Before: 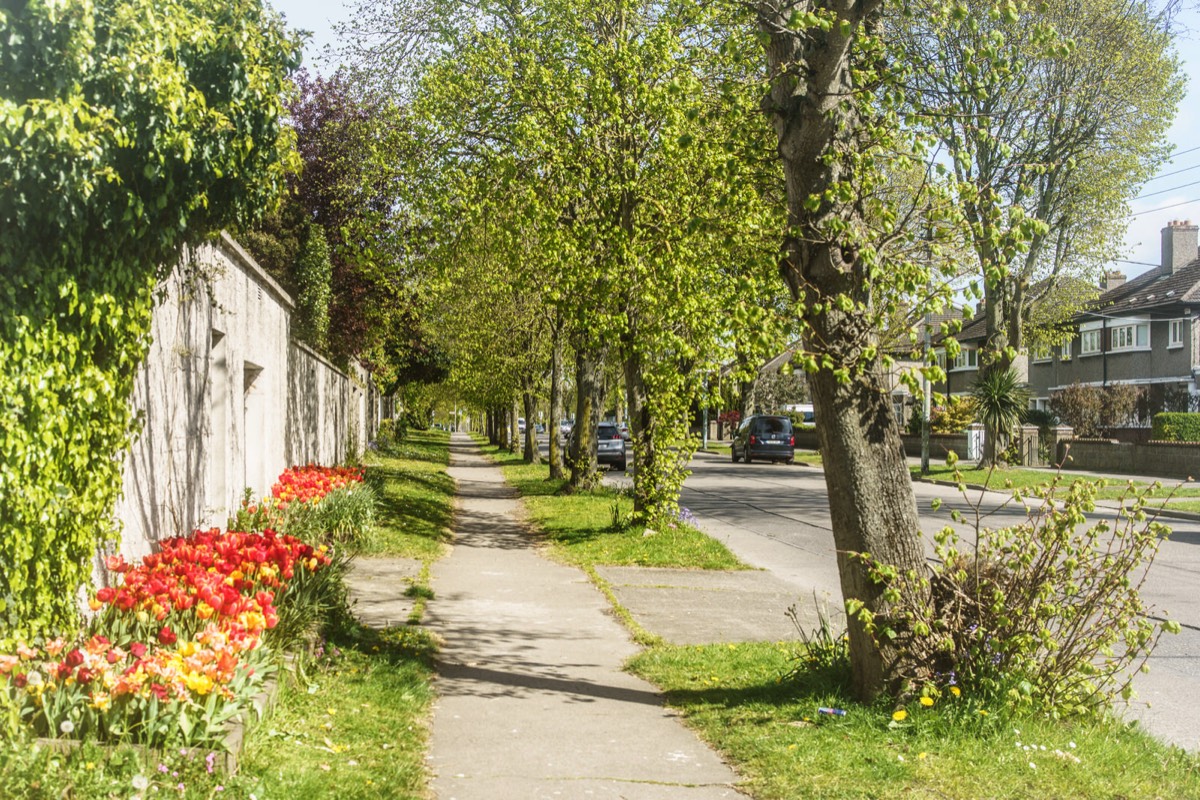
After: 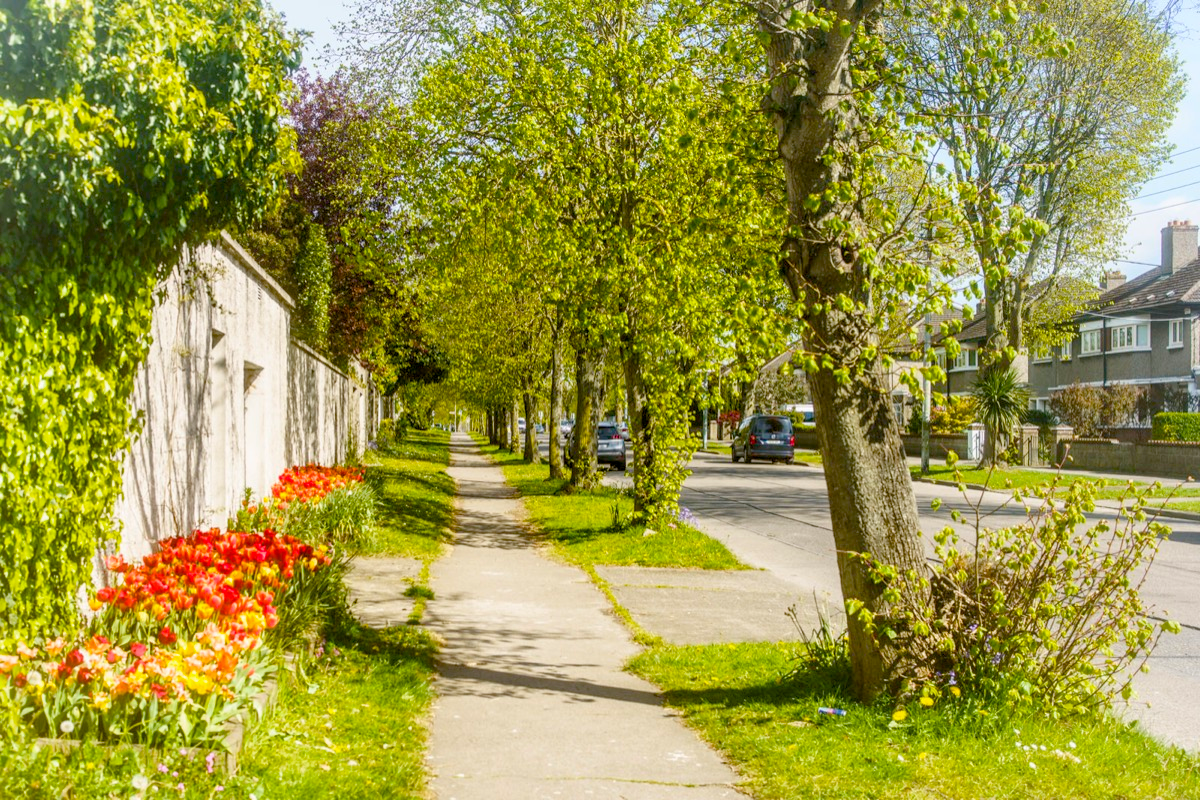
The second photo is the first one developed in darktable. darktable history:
color balance rgb: global offset › luminance -0.899%, perceptual saturation grading › global saturation 37.03%, perceptual saturation grading › shadows 35.123%, global vibrance 20%
